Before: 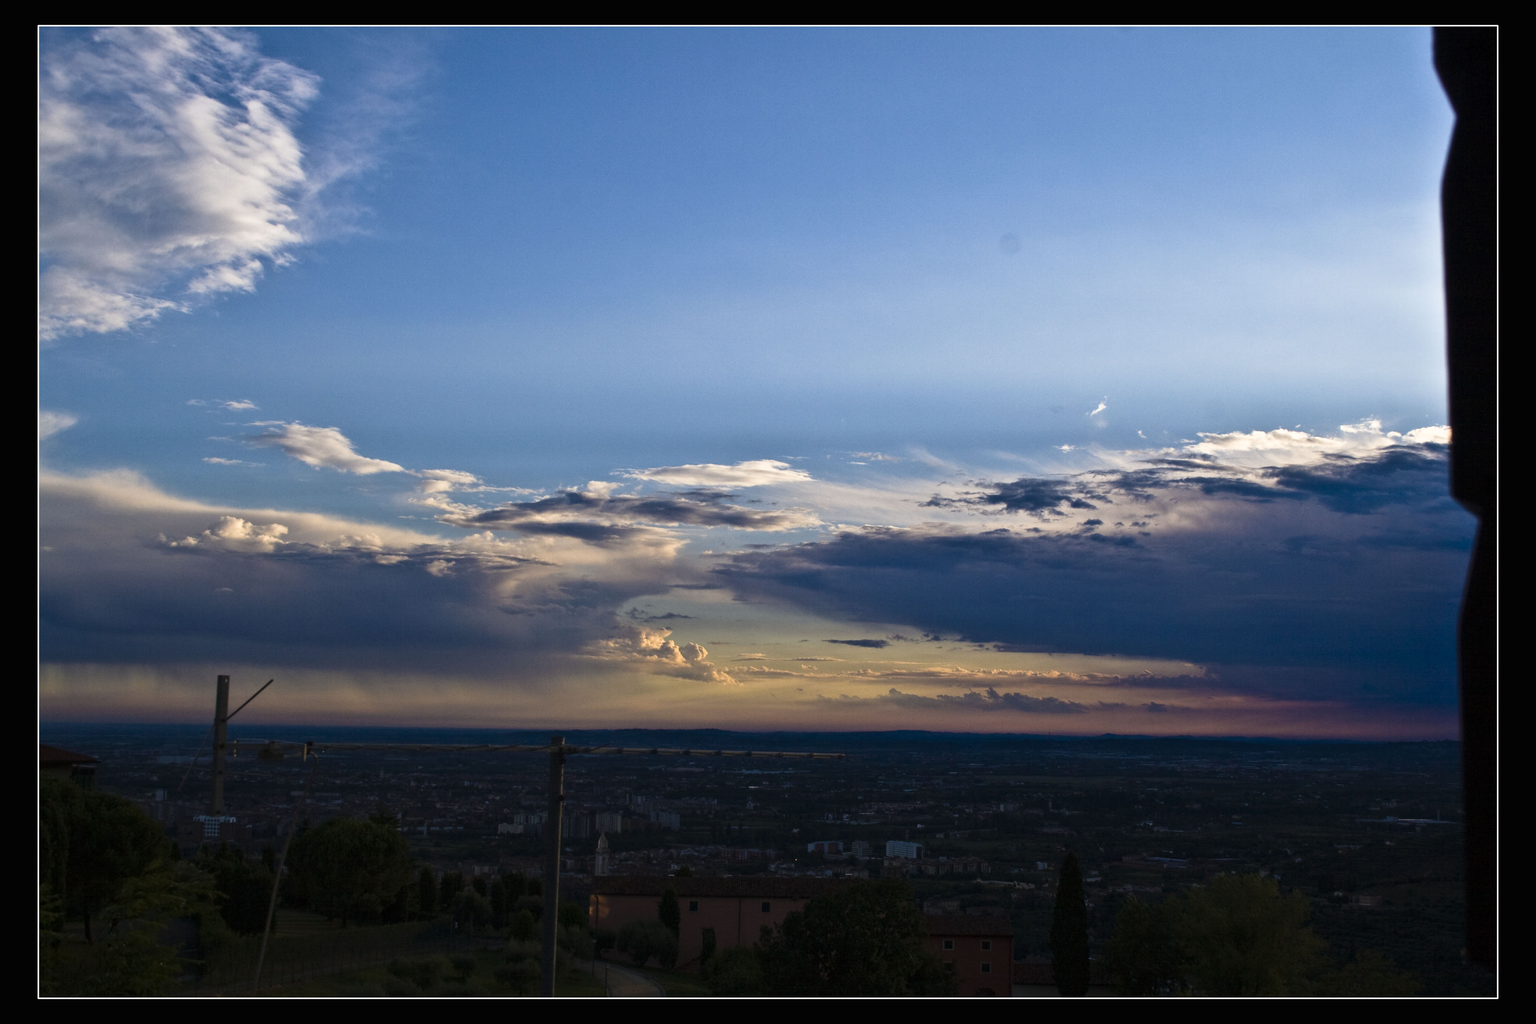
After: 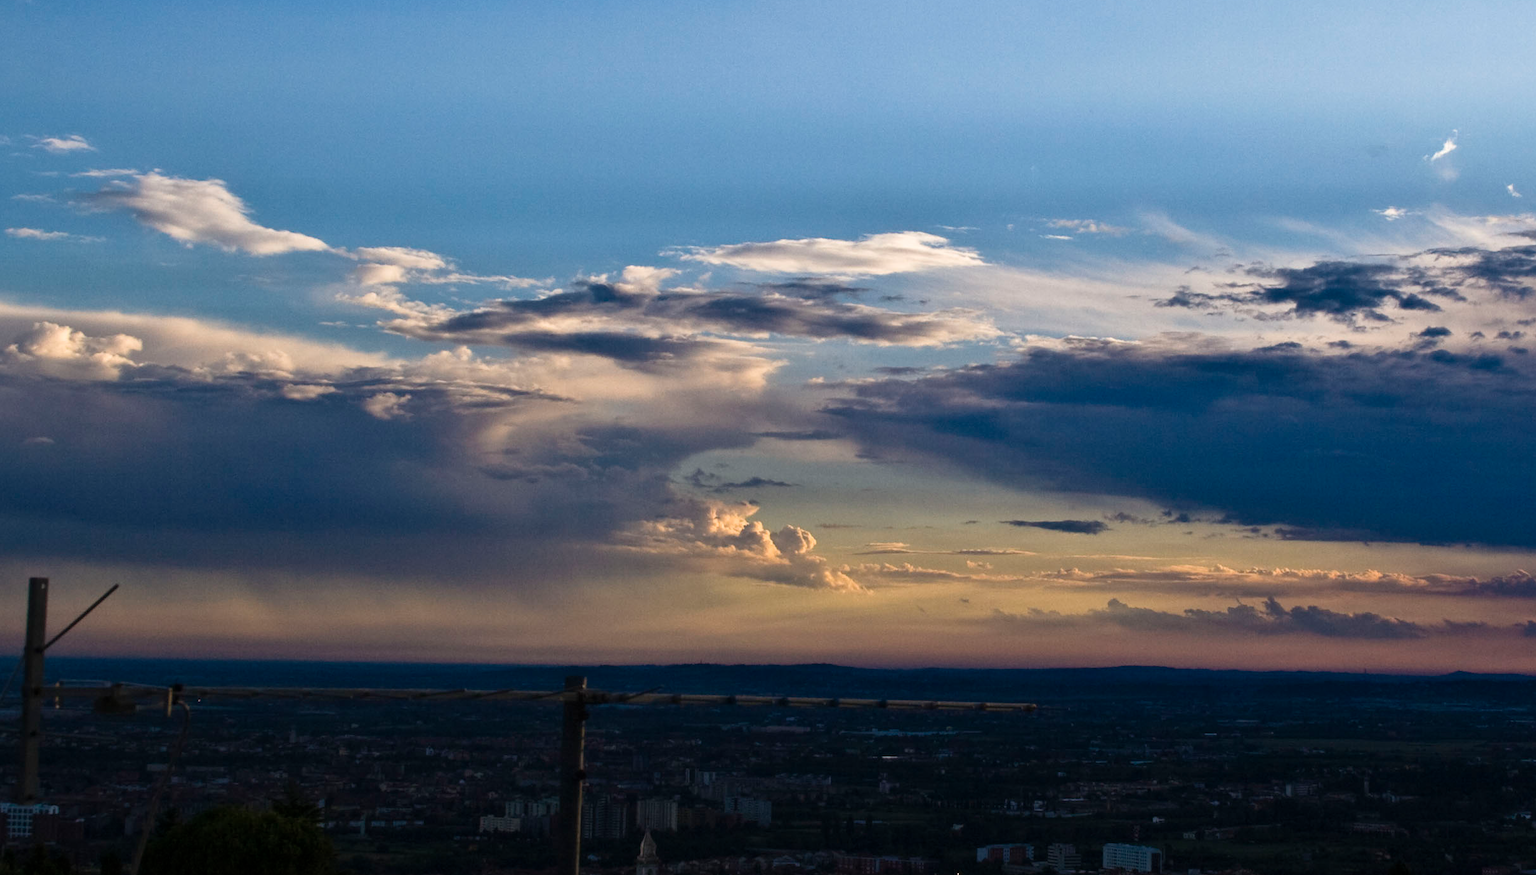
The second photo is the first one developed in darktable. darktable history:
crop: left 13.002%, top 30.855%, right 24.706%, bottom 15.874%
